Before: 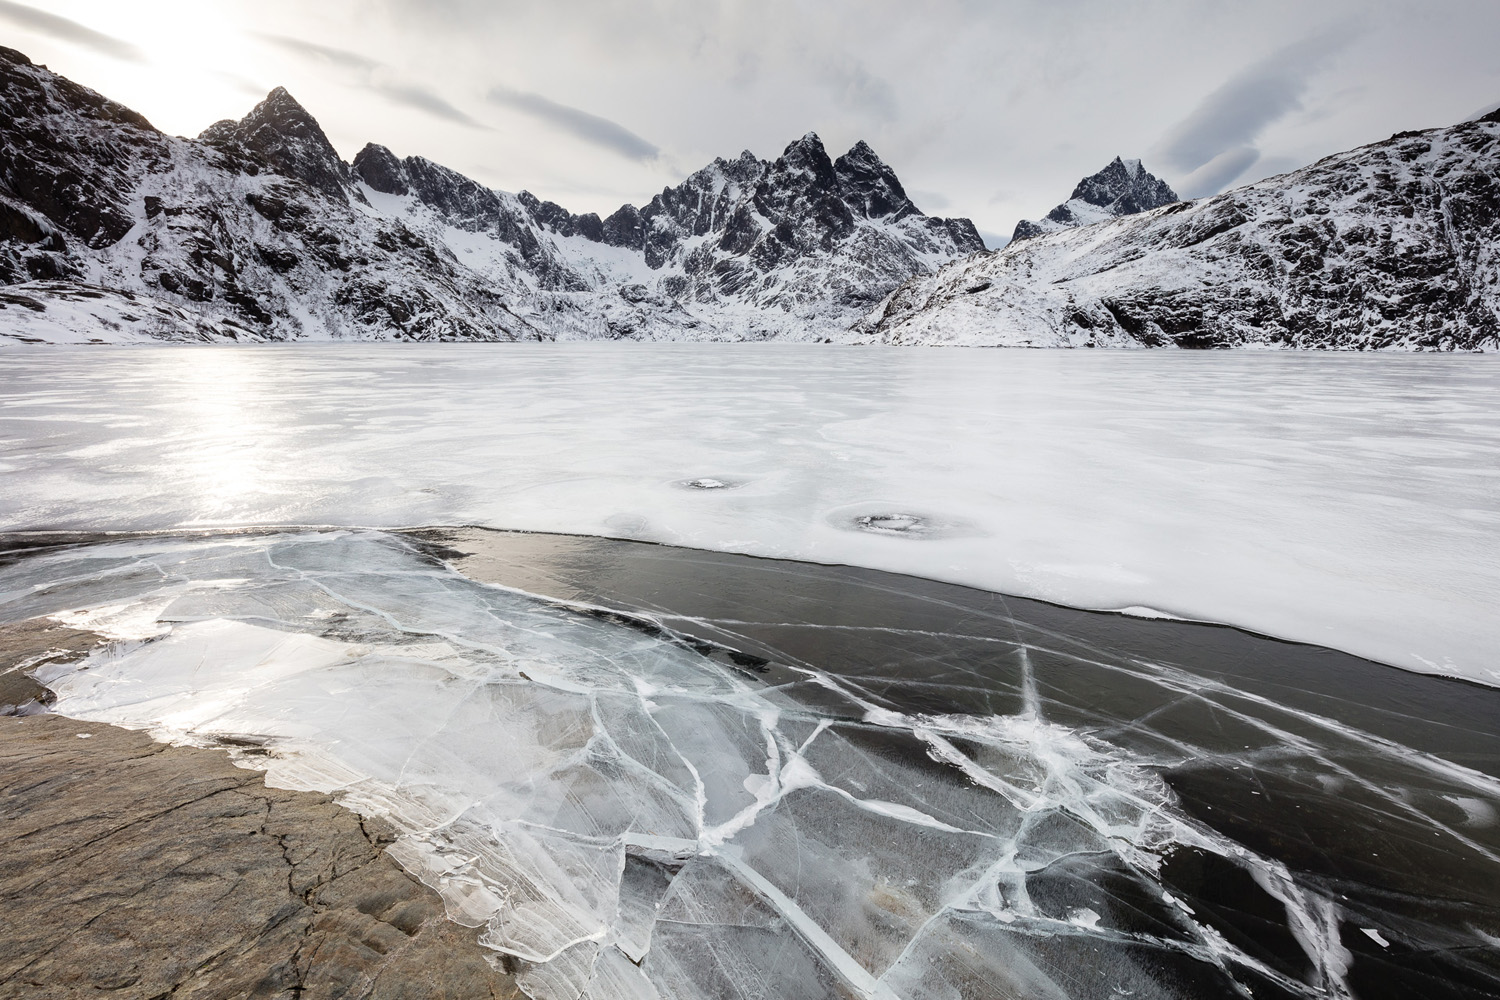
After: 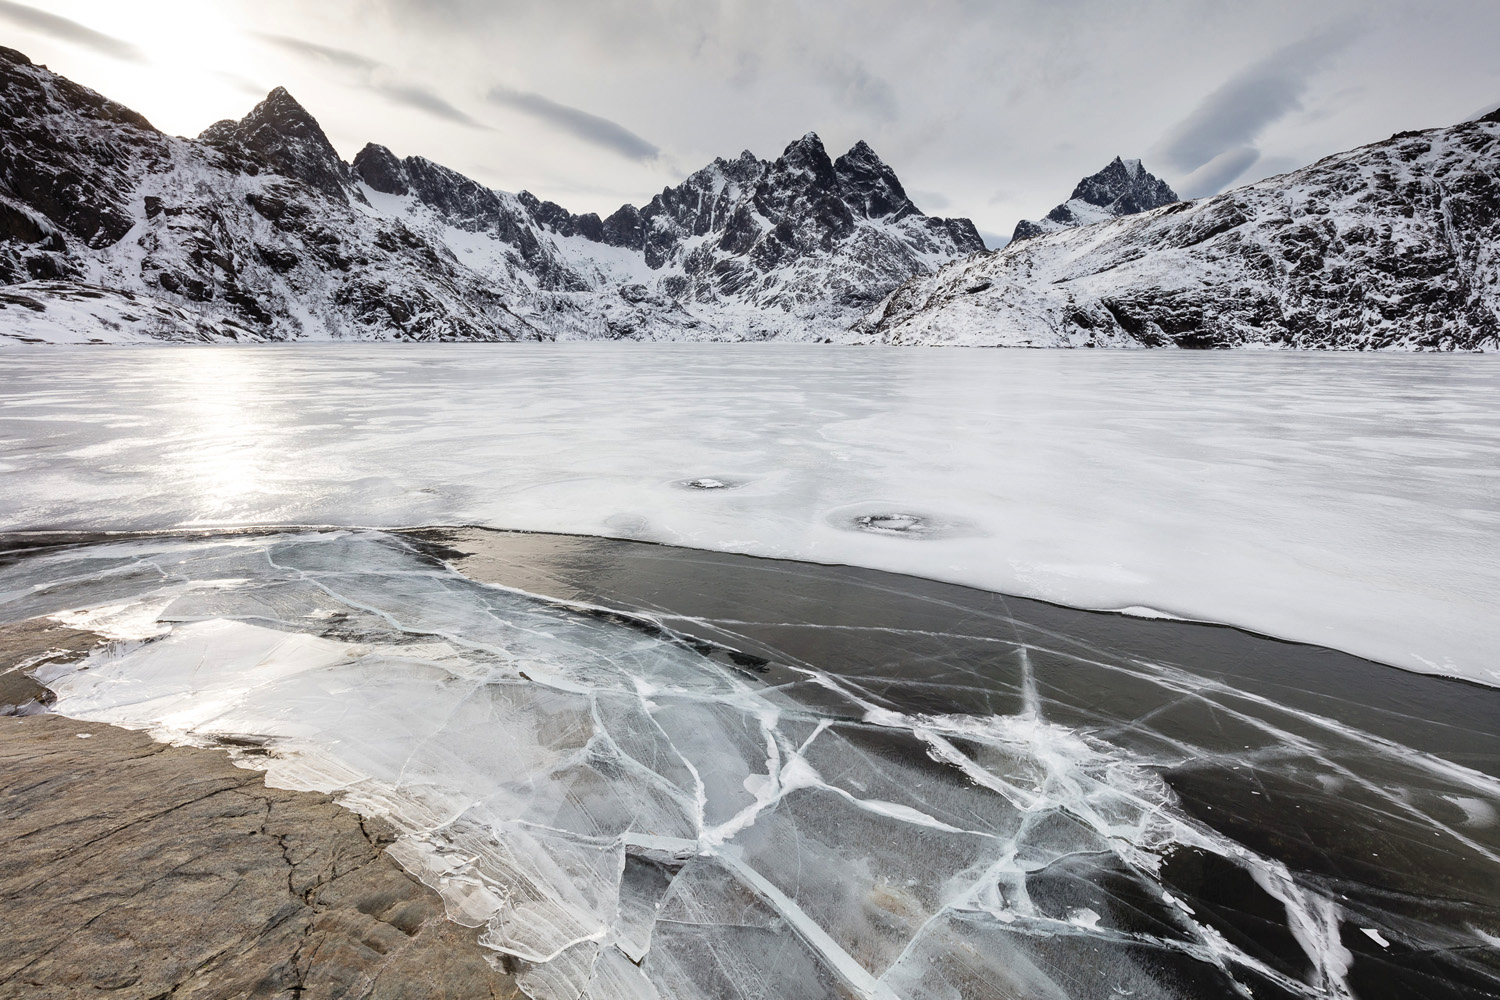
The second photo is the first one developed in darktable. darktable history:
contrast brightness saturation: contrast 0.05, brightness 0.058, saturation 0.015
shadows and highlights: low approximation 0.01, soften with gaussian
